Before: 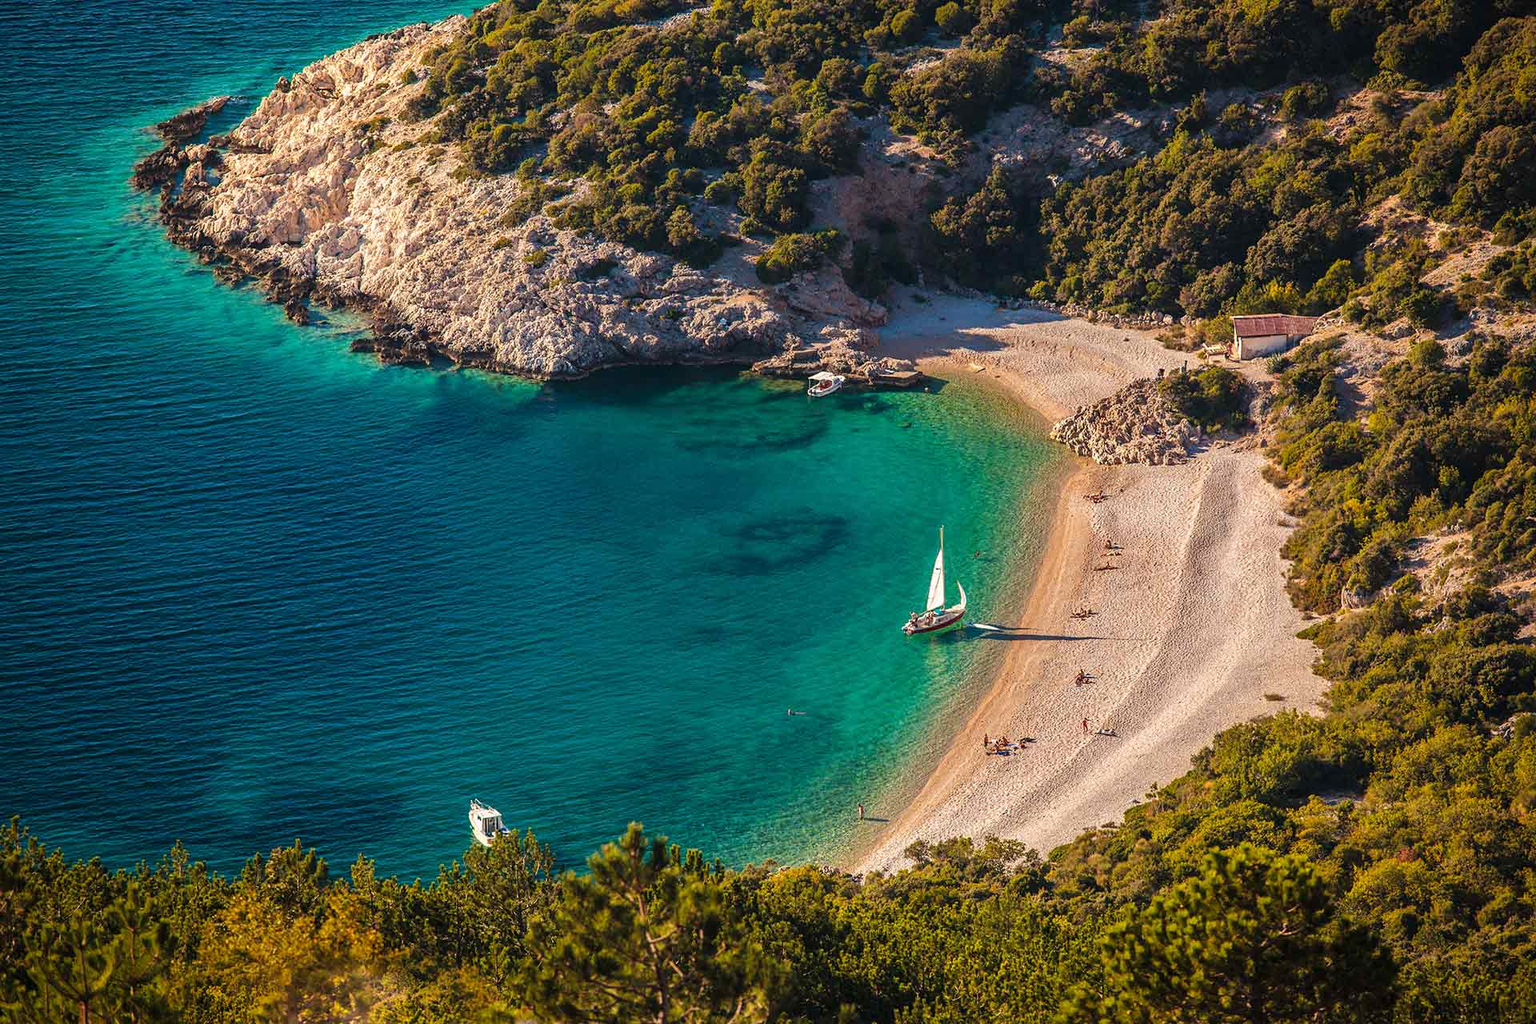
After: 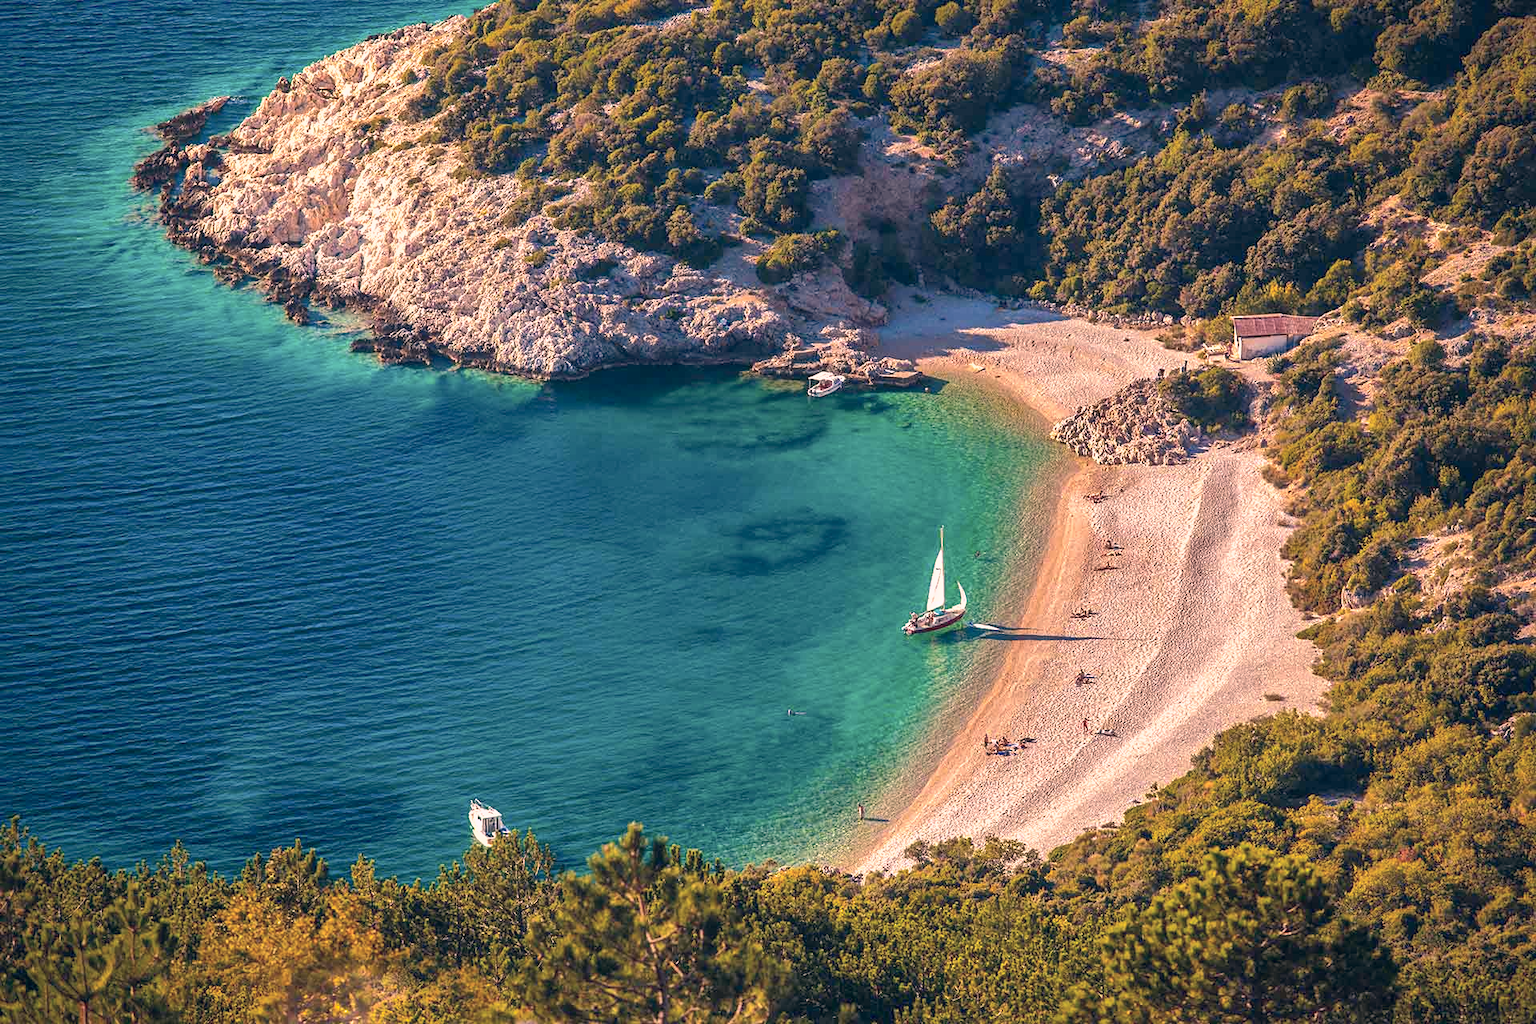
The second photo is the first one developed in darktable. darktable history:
exposure: black level correction 0, exposure 0.499 EV, compensate exposure bias true, compensate highlight preservation false
color correction: highlights a* 14.45, highlights b* 5.7, shadows a* -5.98, shadows b* -15.4, saturation 0.842
shadows and highlights: on, module defaults
